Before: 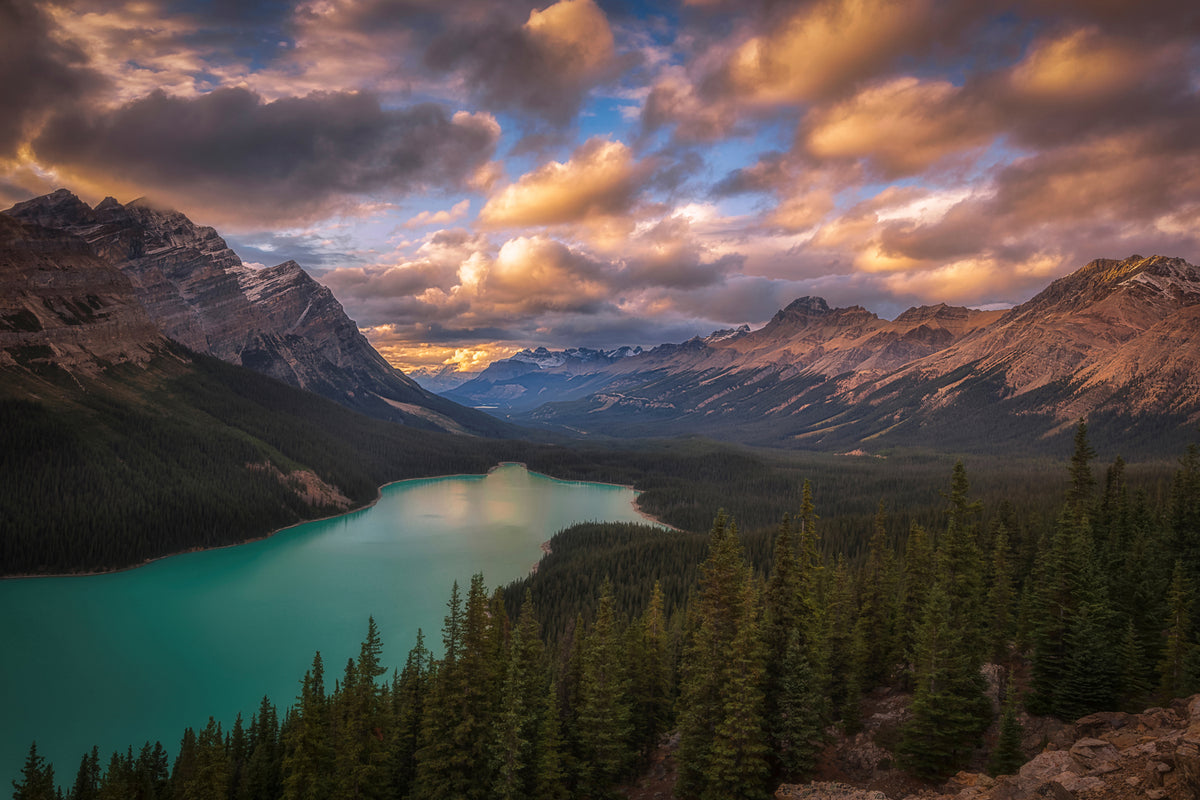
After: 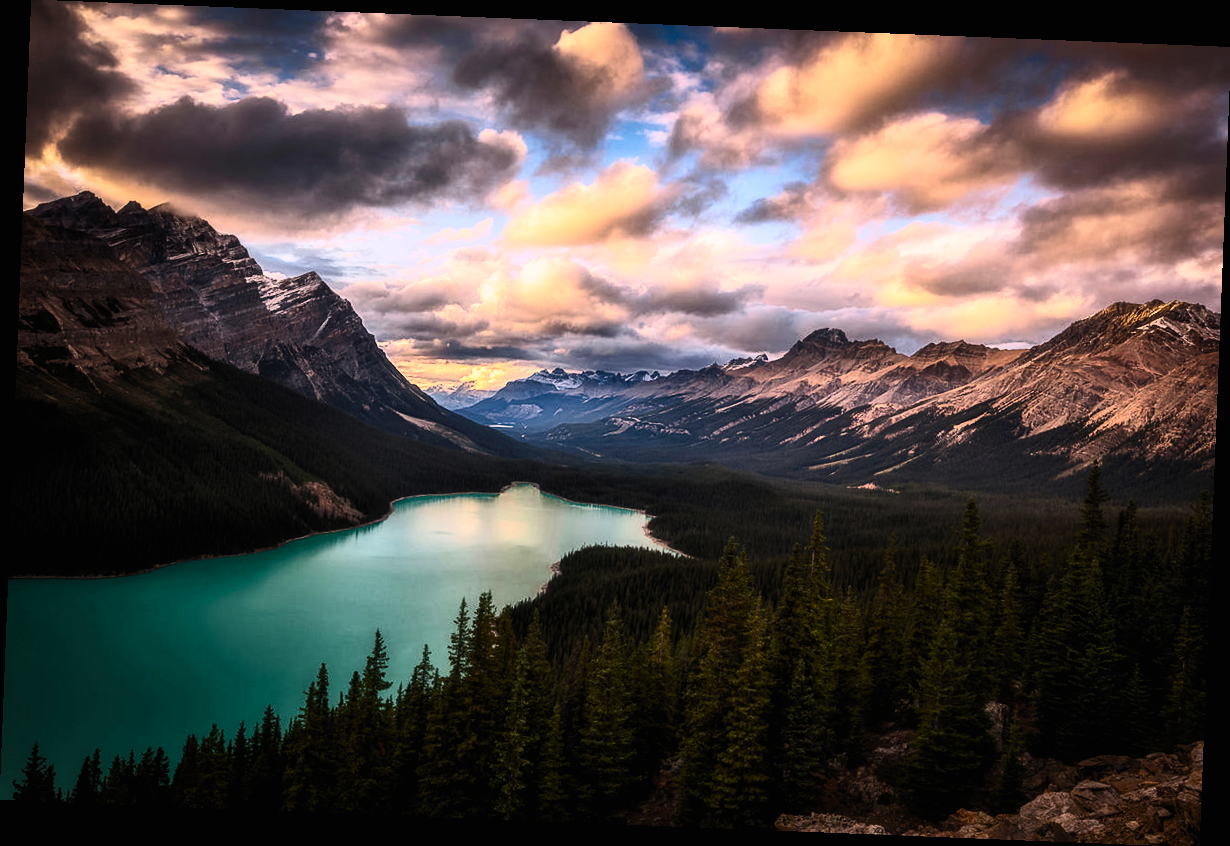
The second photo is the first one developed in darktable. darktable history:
contrast brightness saturation: contrast 0.62, brightness 0.34, saturation 0.14
filmic rgb: black relative exposure -5 EV, hardness 2.88, contrast 1.1
rotate and perspective: rotation 2.27°, automatic cropping off
